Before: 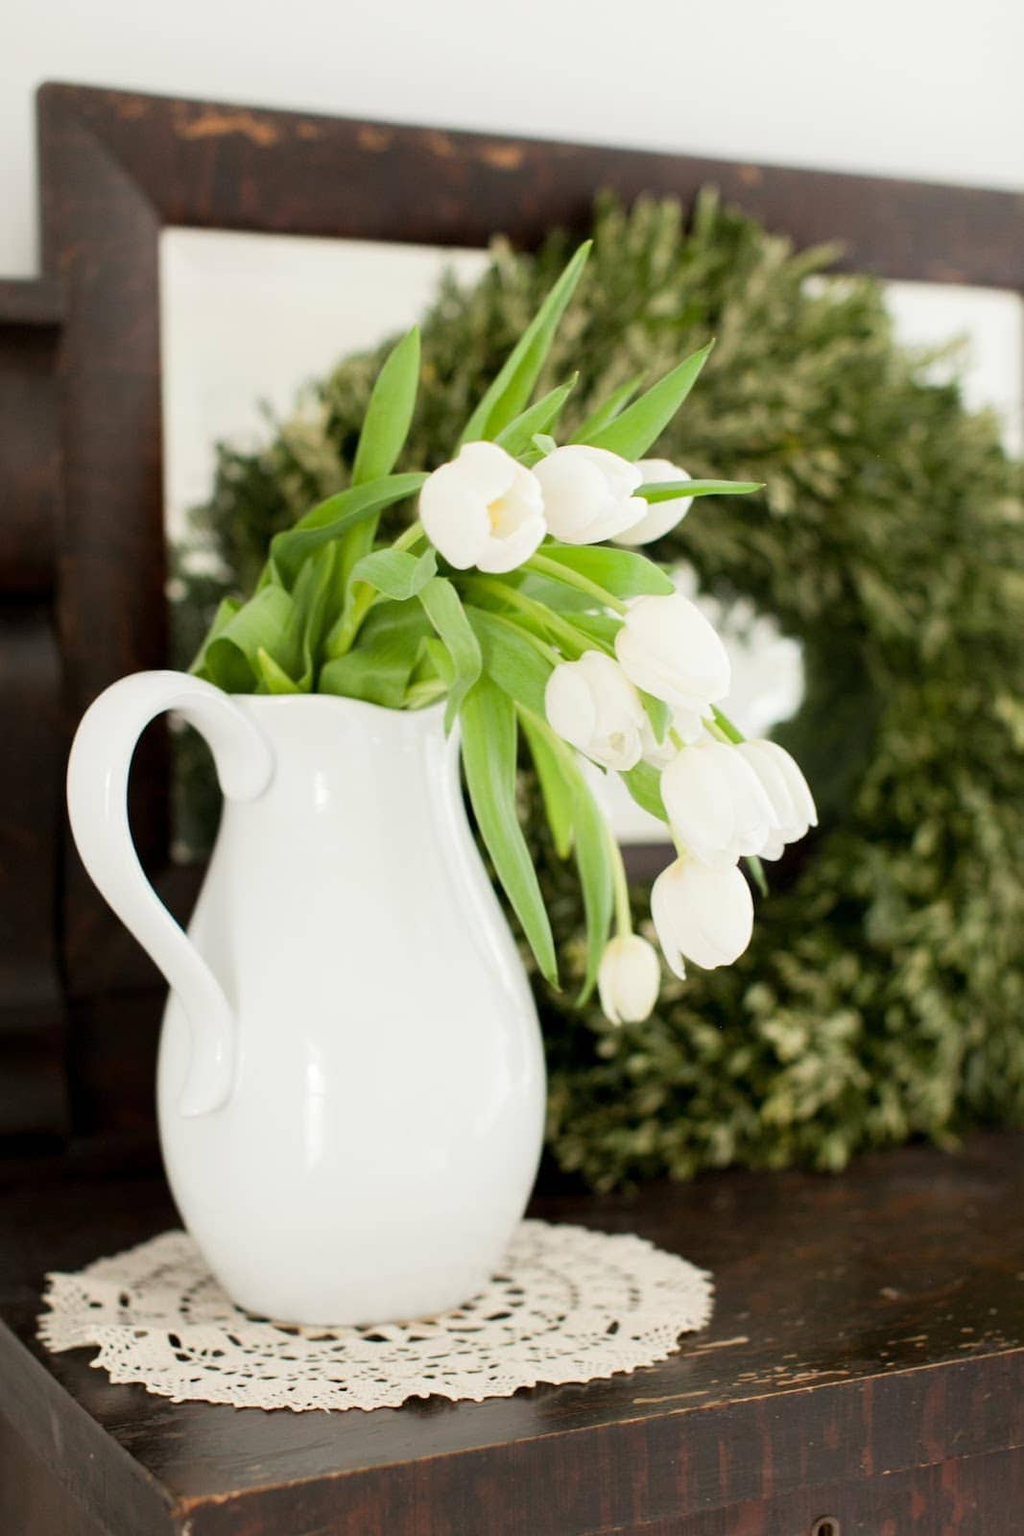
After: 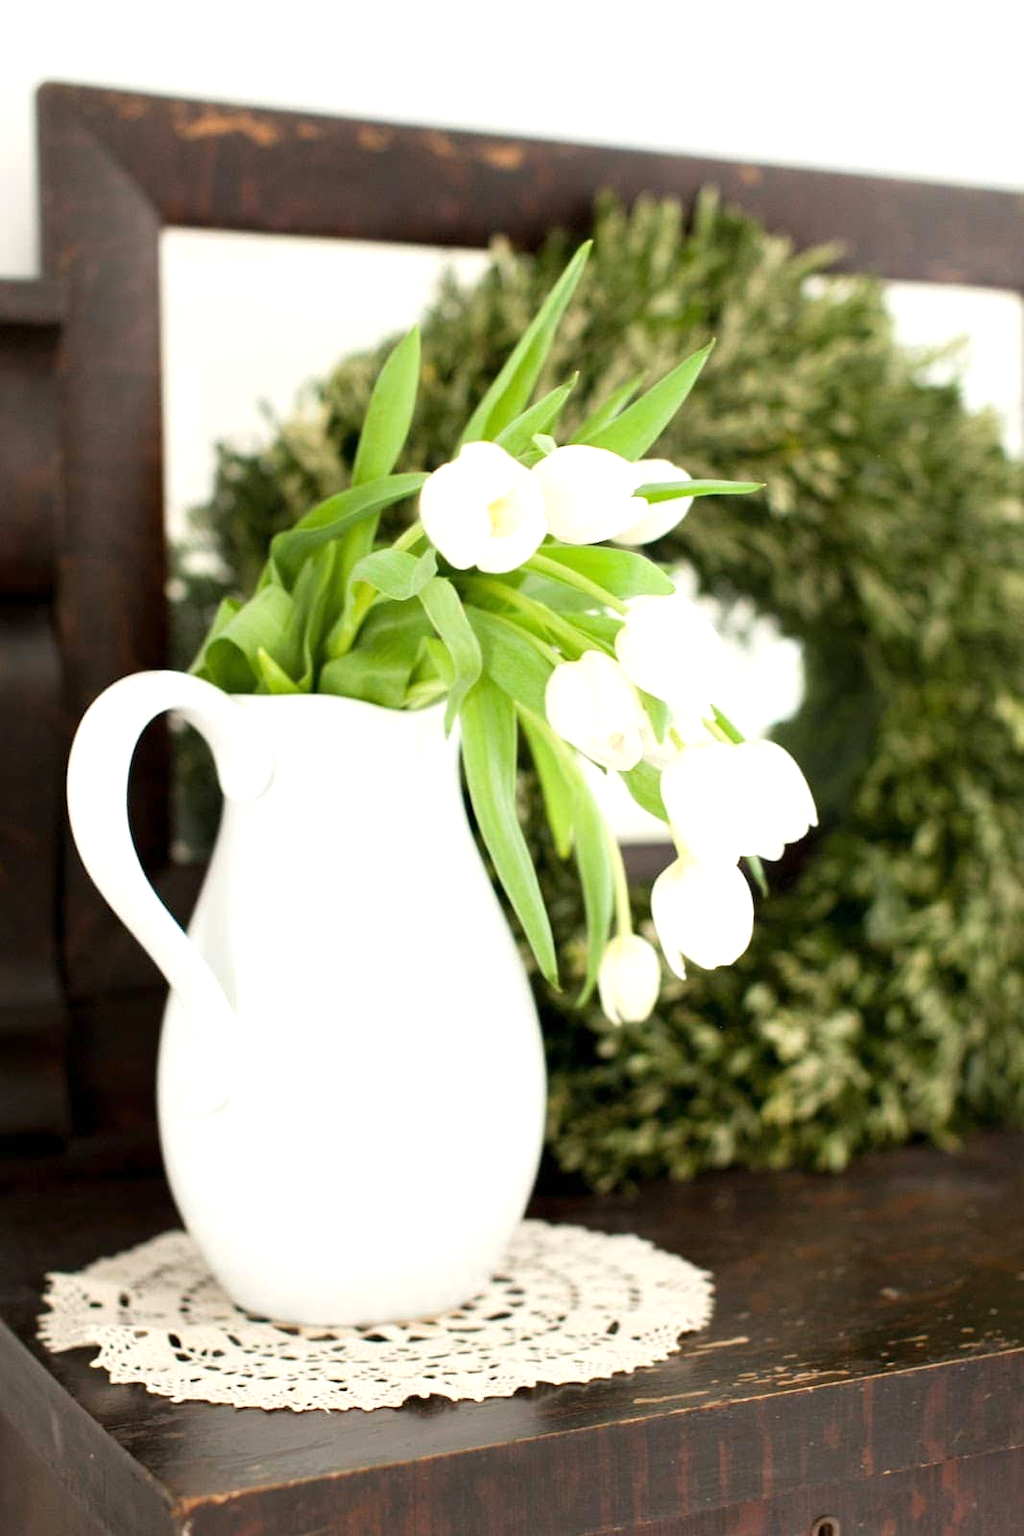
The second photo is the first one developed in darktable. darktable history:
exposure: exposure 0.496 EV, compensate highlight preservation false
